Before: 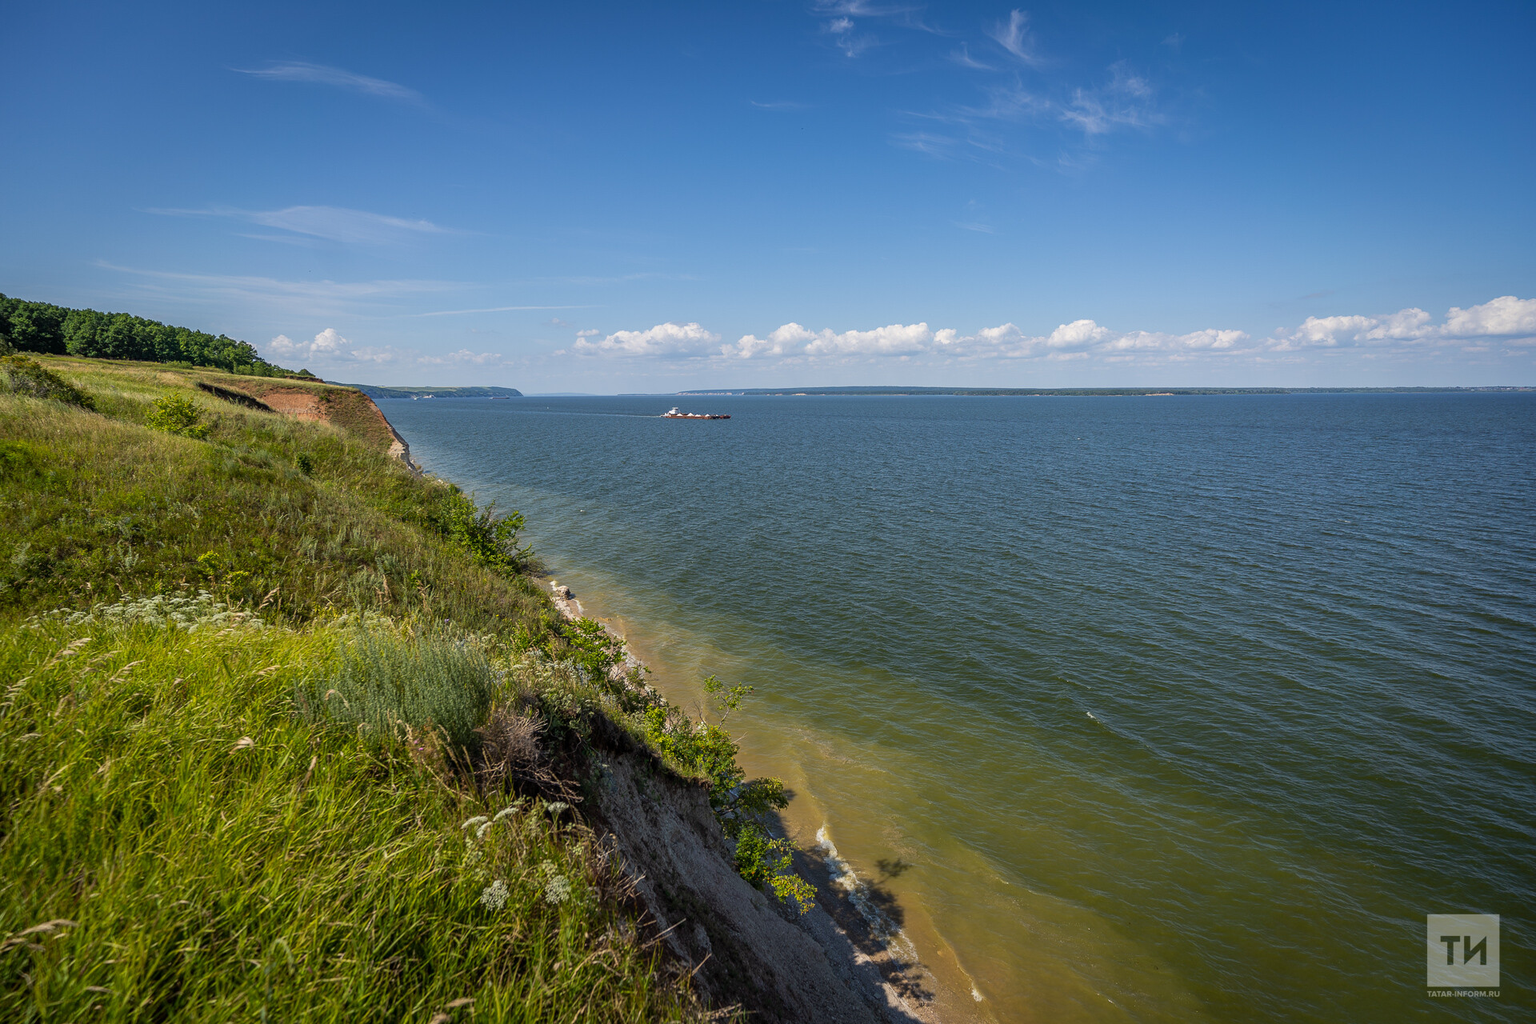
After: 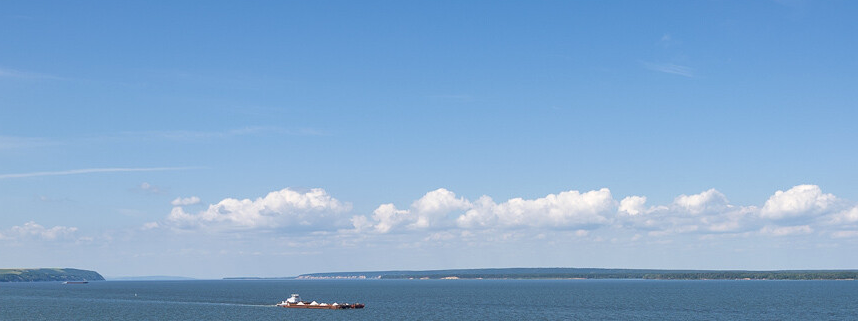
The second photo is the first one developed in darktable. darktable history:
exposure: exposure 0.128 EV, compensate highlight preservation false
crop: left 28.64%, top 16.832%, right 26.637%, bottom 58.055%
